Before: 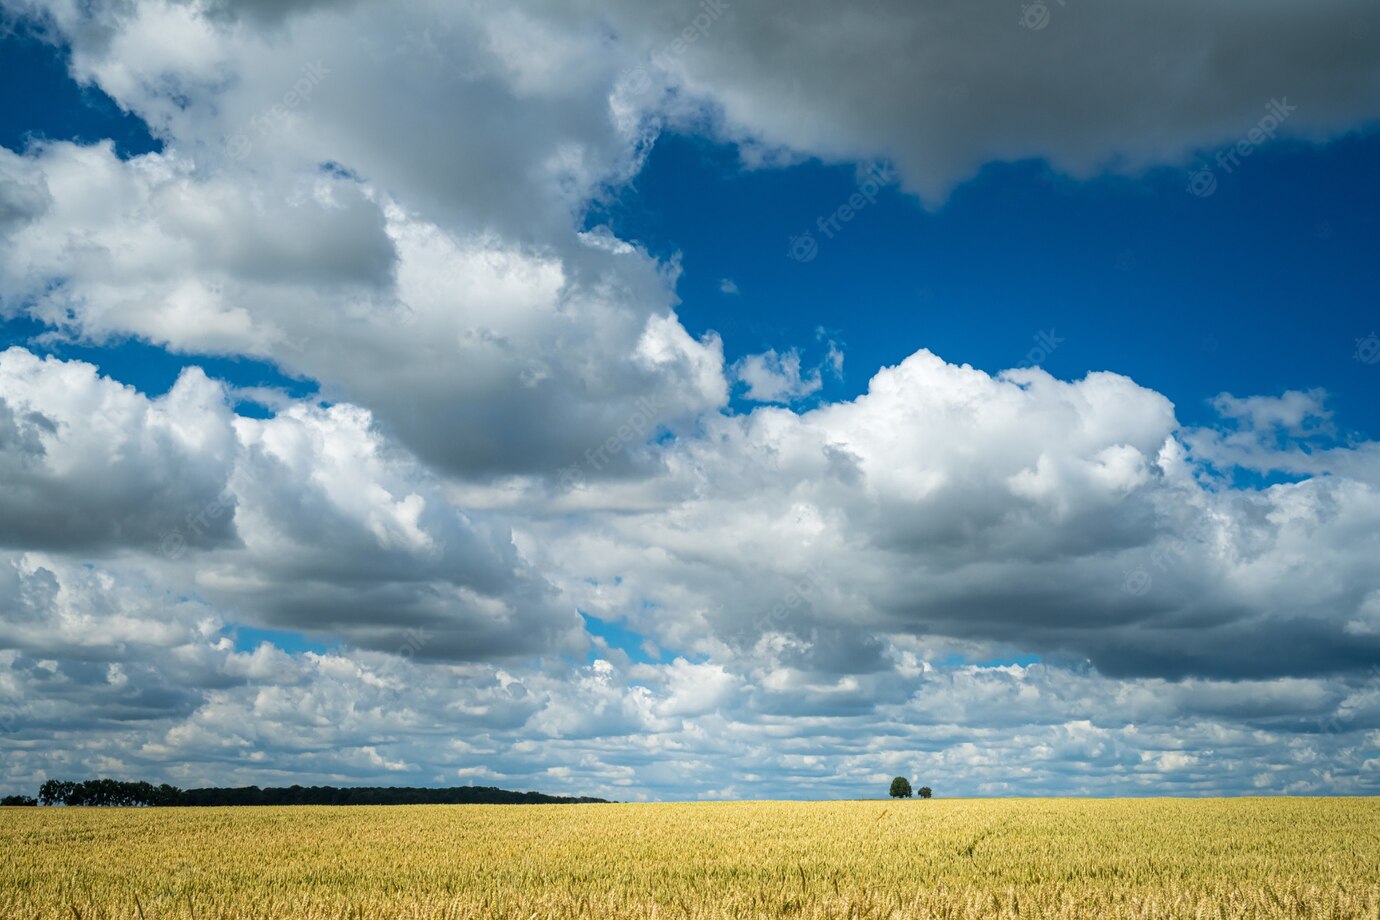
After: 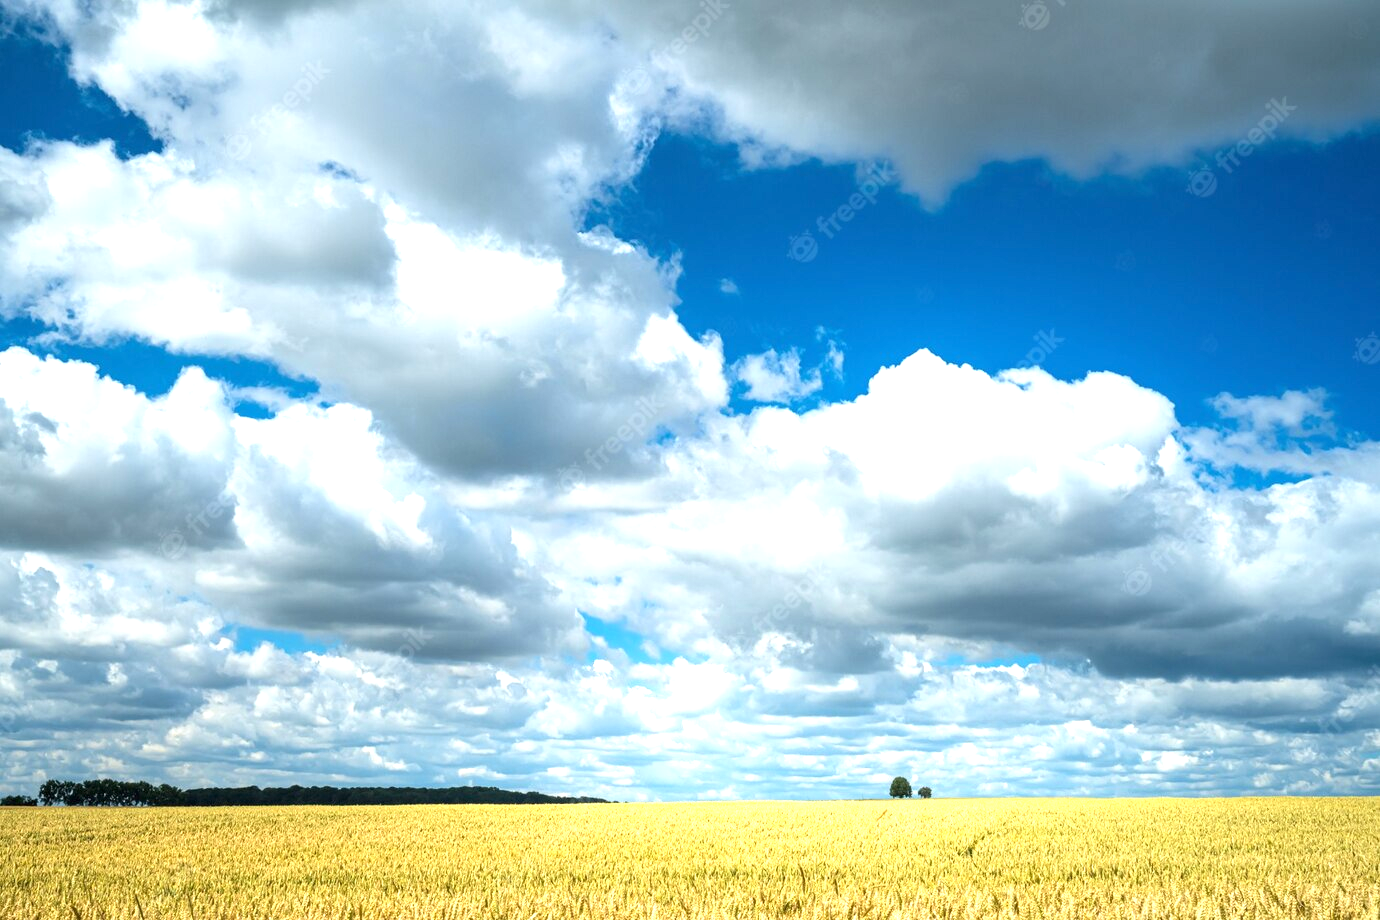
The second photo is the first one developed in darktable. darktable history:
rgb levels: preserve colors max RGB
exposure: exposure 1 EV, compensate highlight preservation false
